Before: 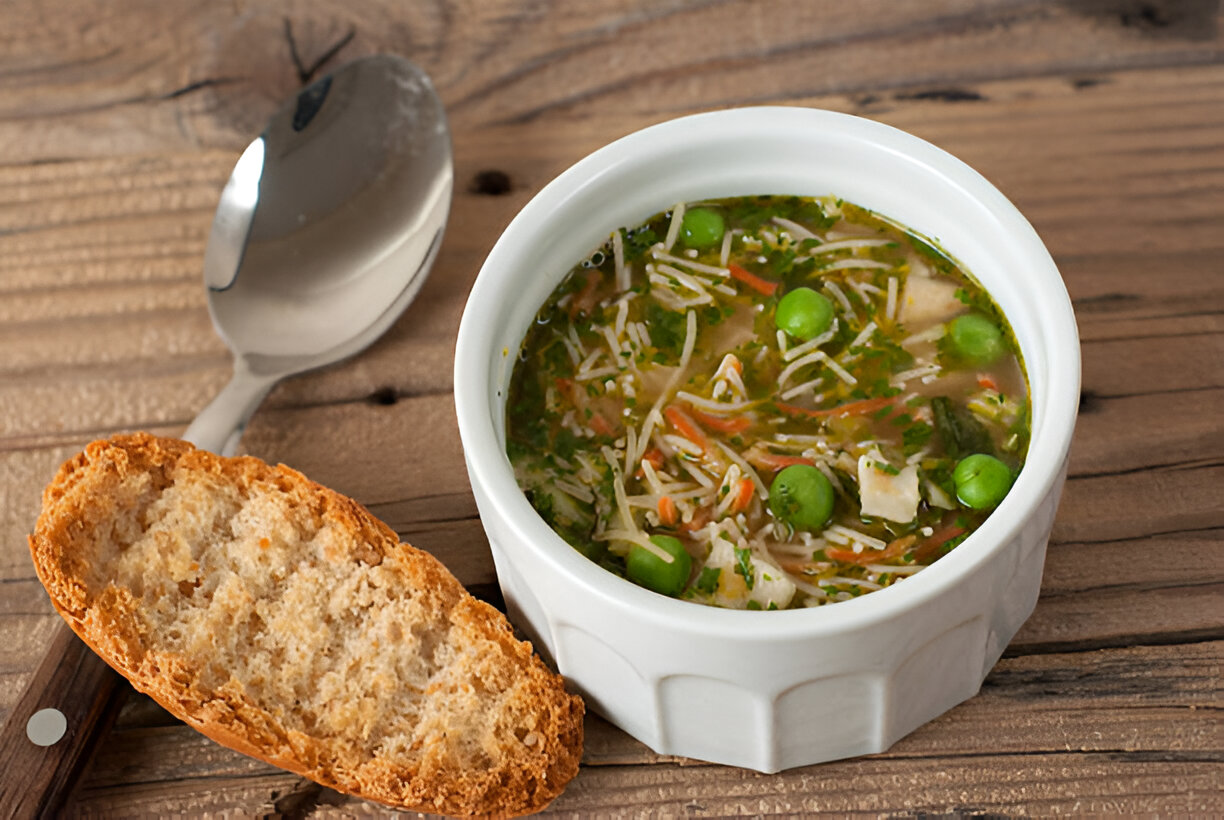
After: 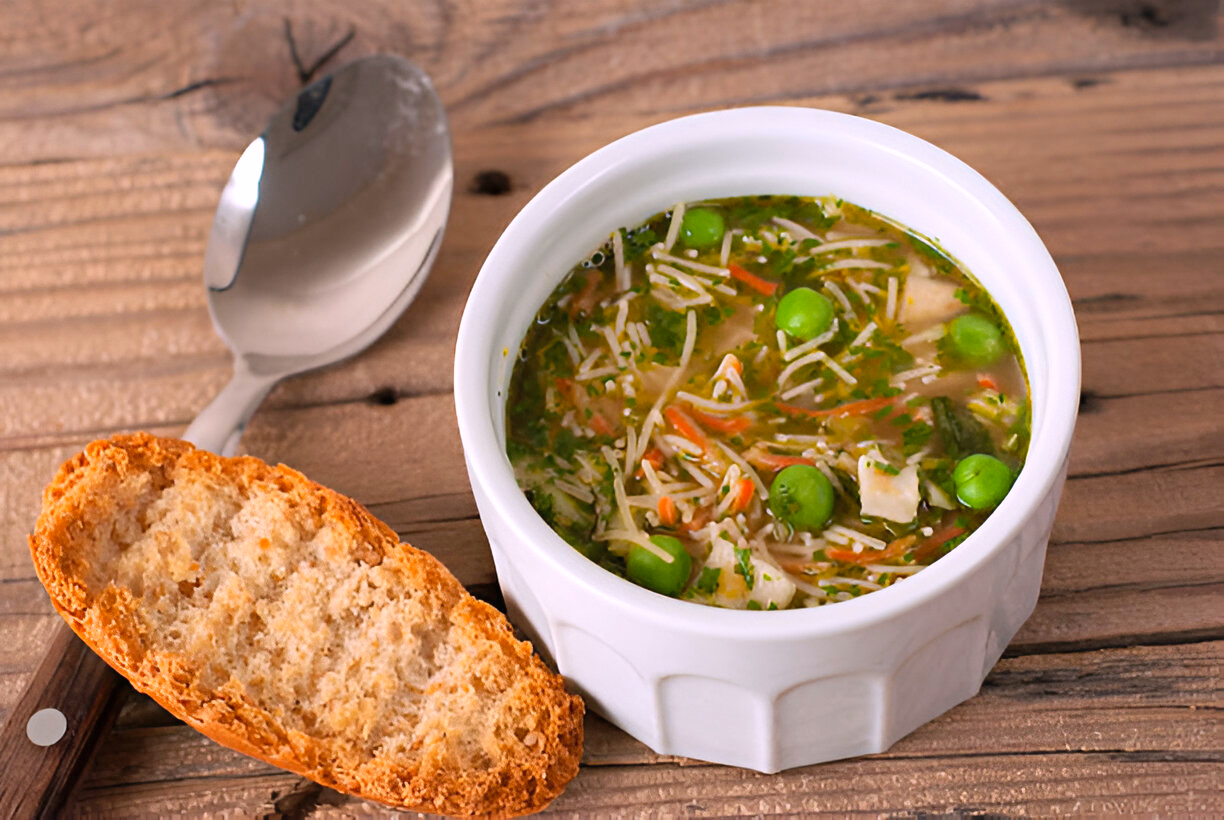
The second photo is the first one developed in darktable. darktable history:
contrast brightness saturation: contrast 0.07, brightness 0.08, saturation 0.18
white balance: red 1.05, blue 1.072
